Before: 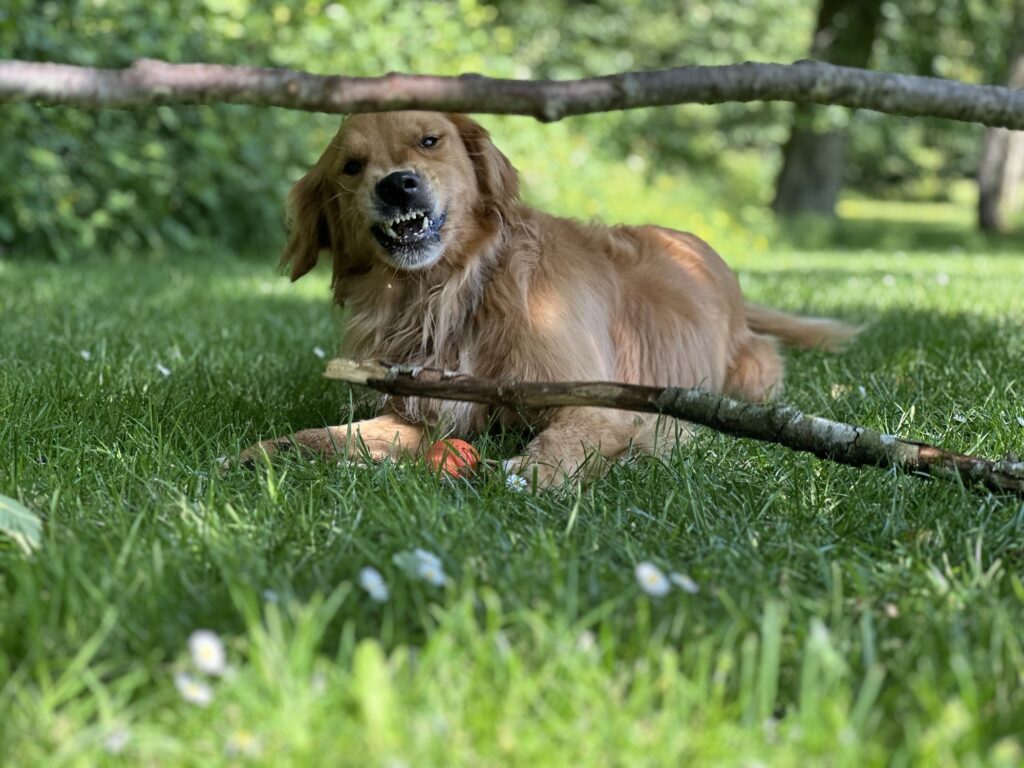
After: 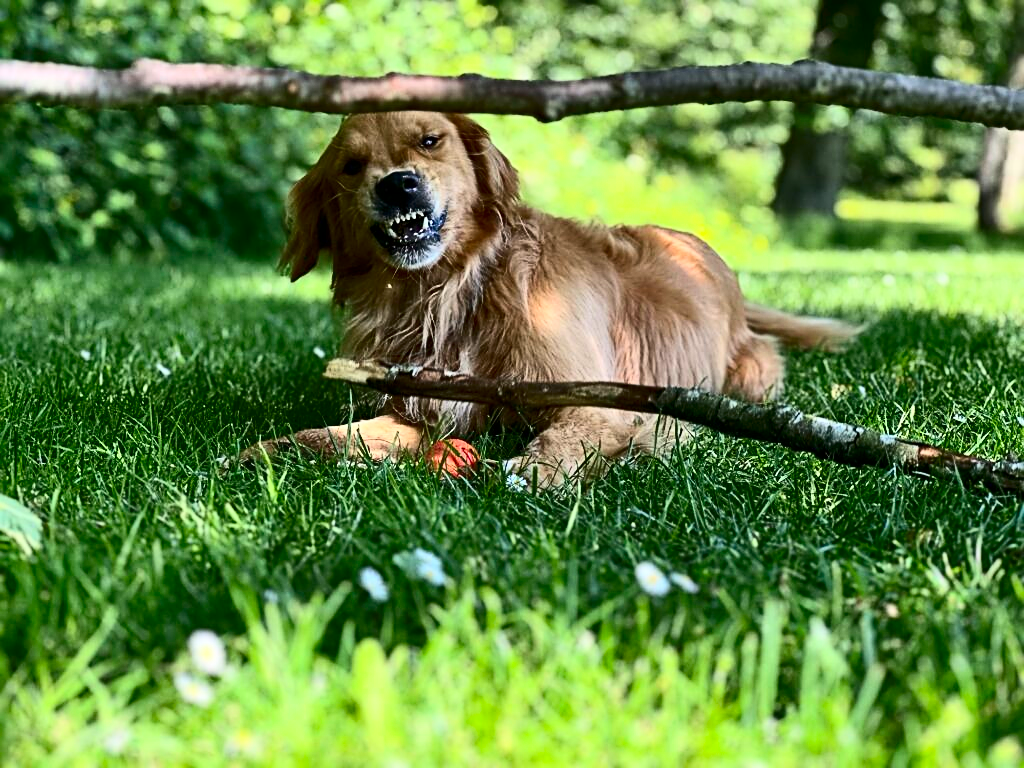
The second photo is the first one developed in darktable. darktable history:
sharpen: on, module defaults
contrast brightness saturation: contrast 0.4, brightness 0.05, saturation 0.25
exposure: black level correction 0.001, compensate highlight preservation false
